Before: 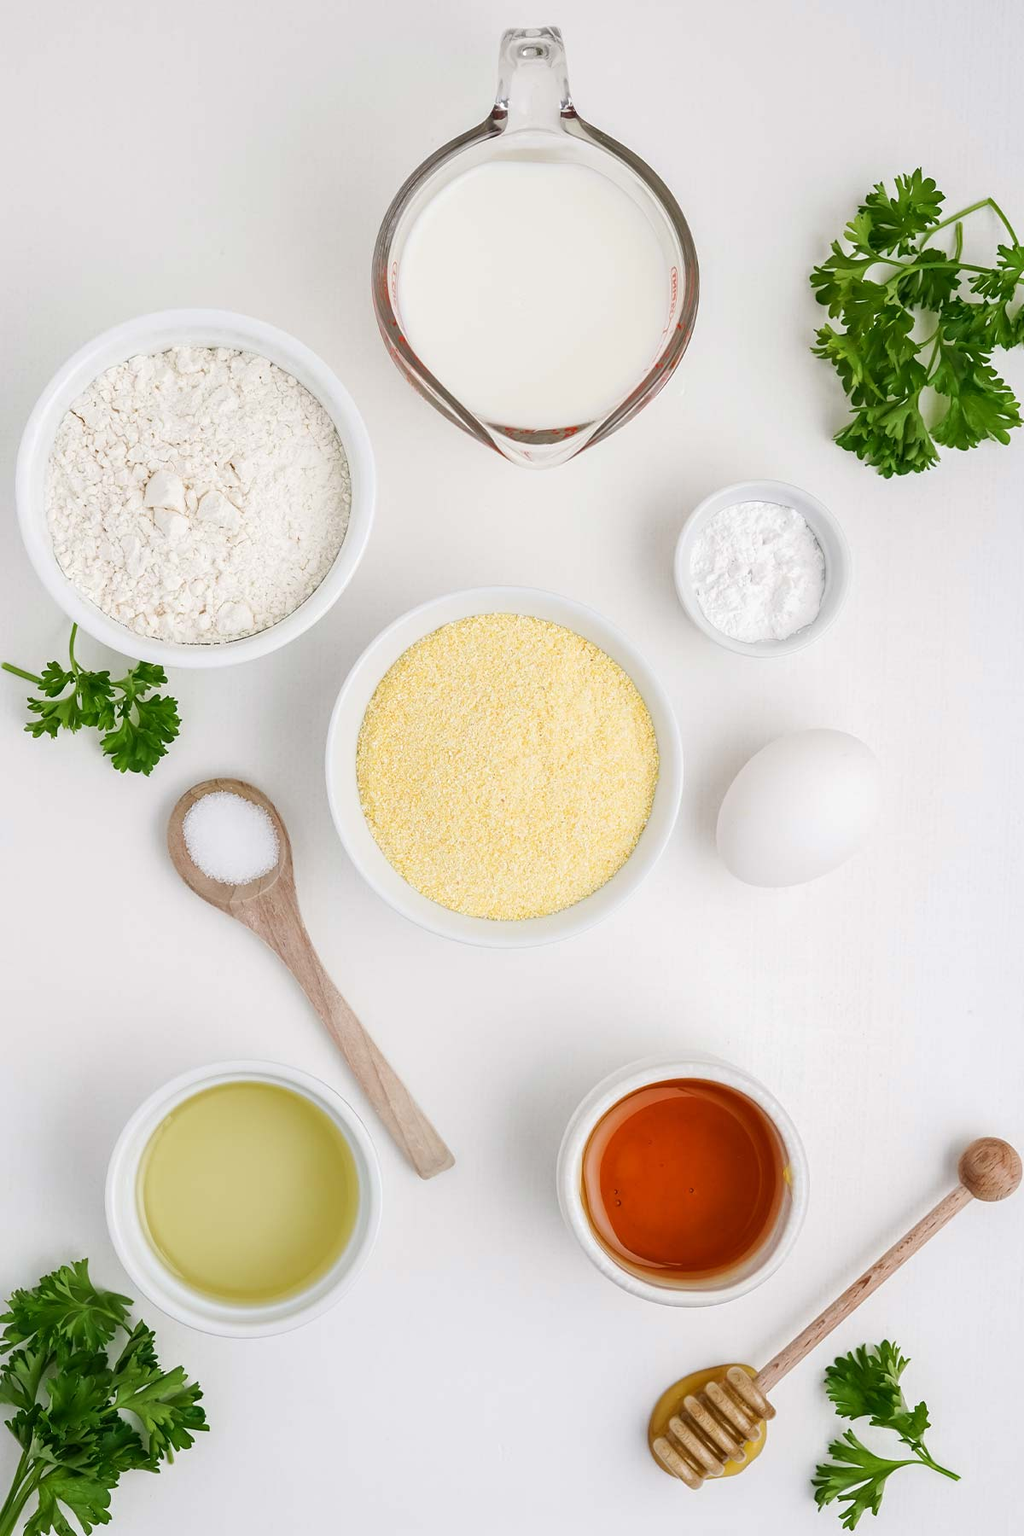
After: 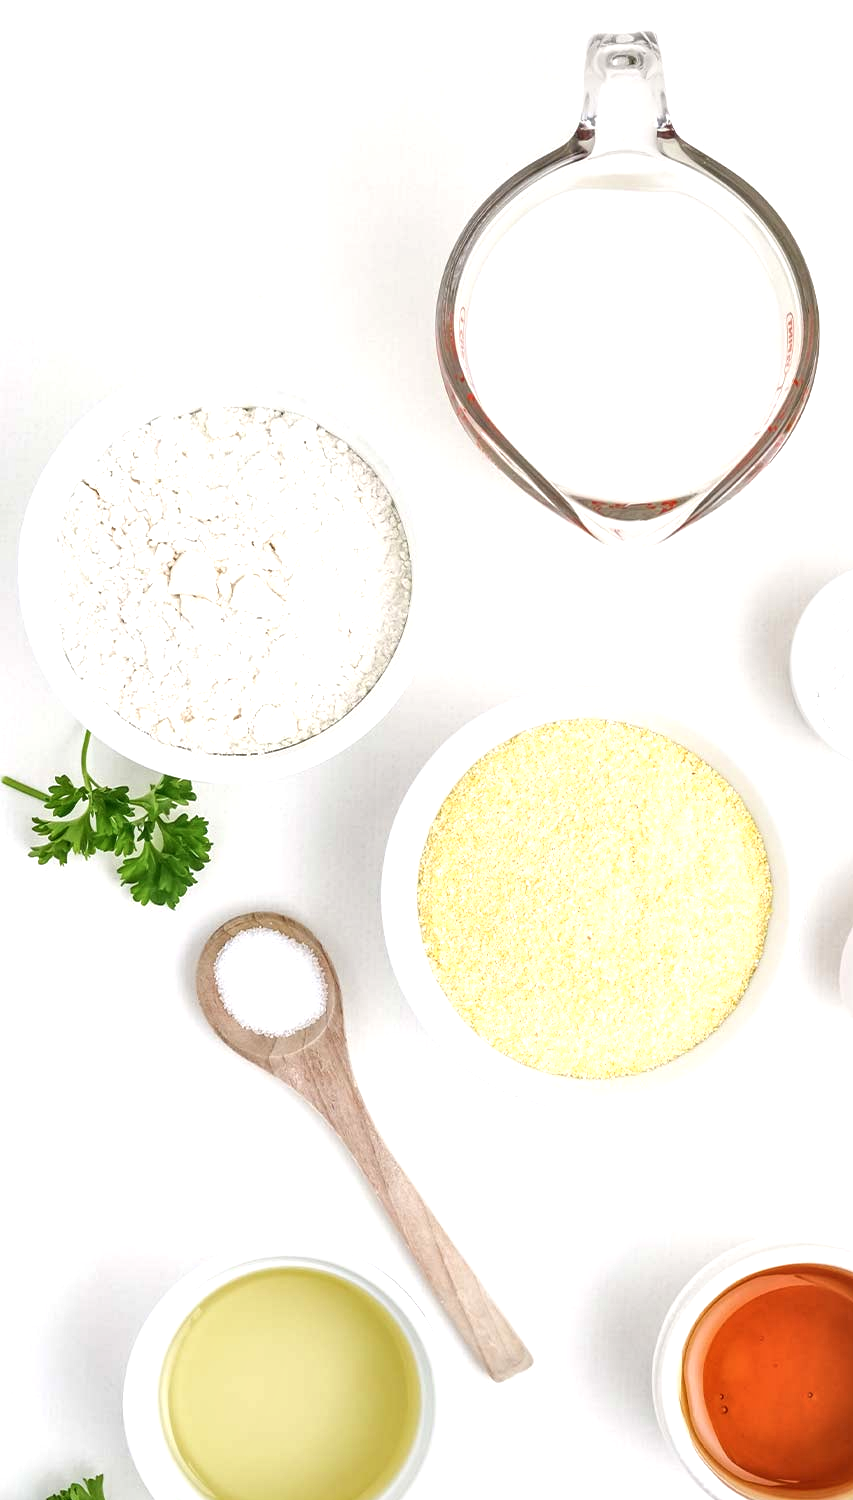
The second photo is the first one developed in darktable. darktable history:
crop: right 28.885%, bottom 16.626%
exposure: exposure 0.921 EV, compensate highlight preservation false
contrast brightness saturation: contrast -0.15, brightness 0.05, saturation -0.12
local contrast: detail 150%
tone equalizer: on, module defaults
